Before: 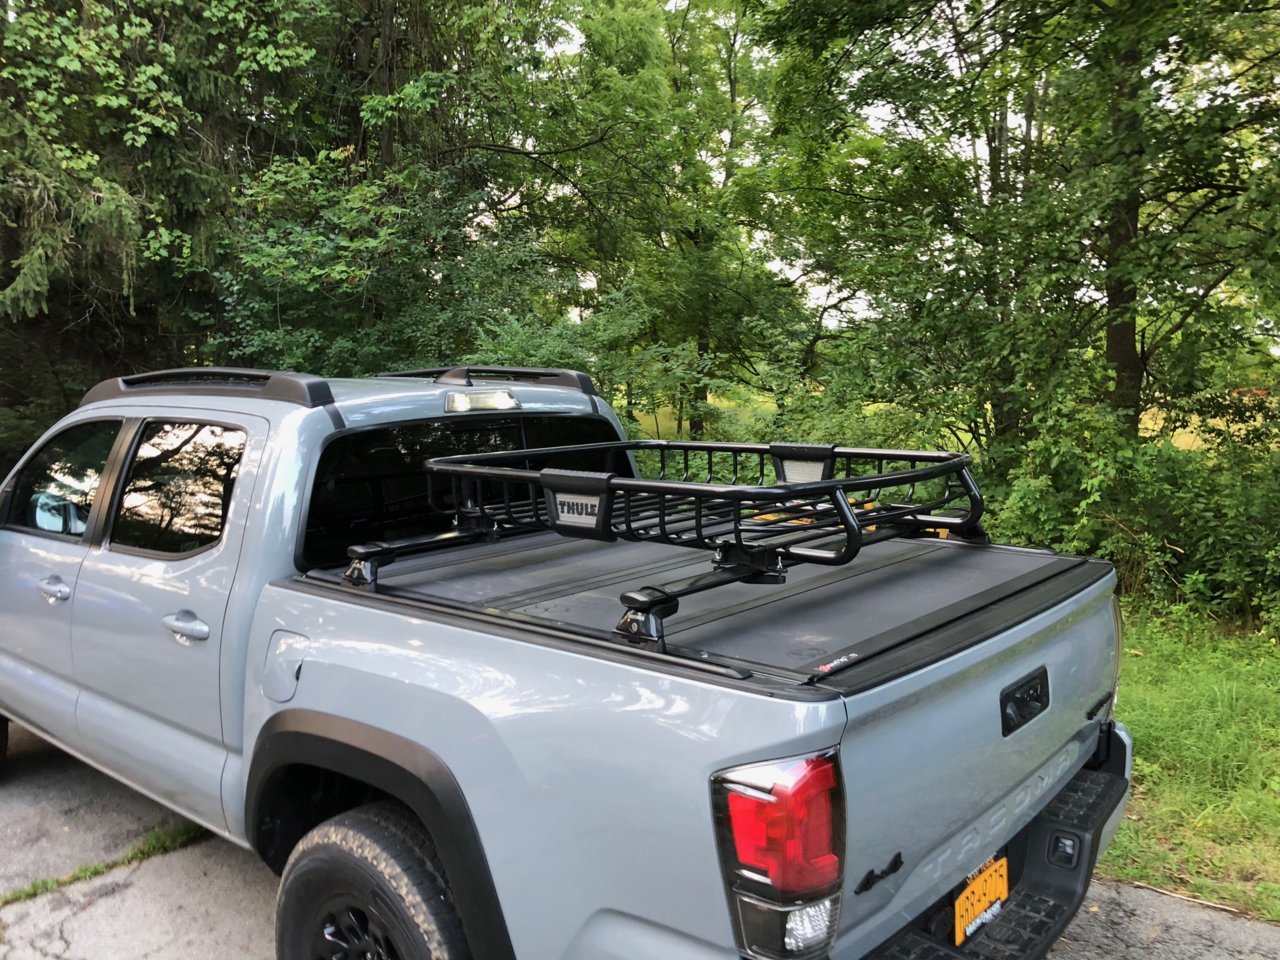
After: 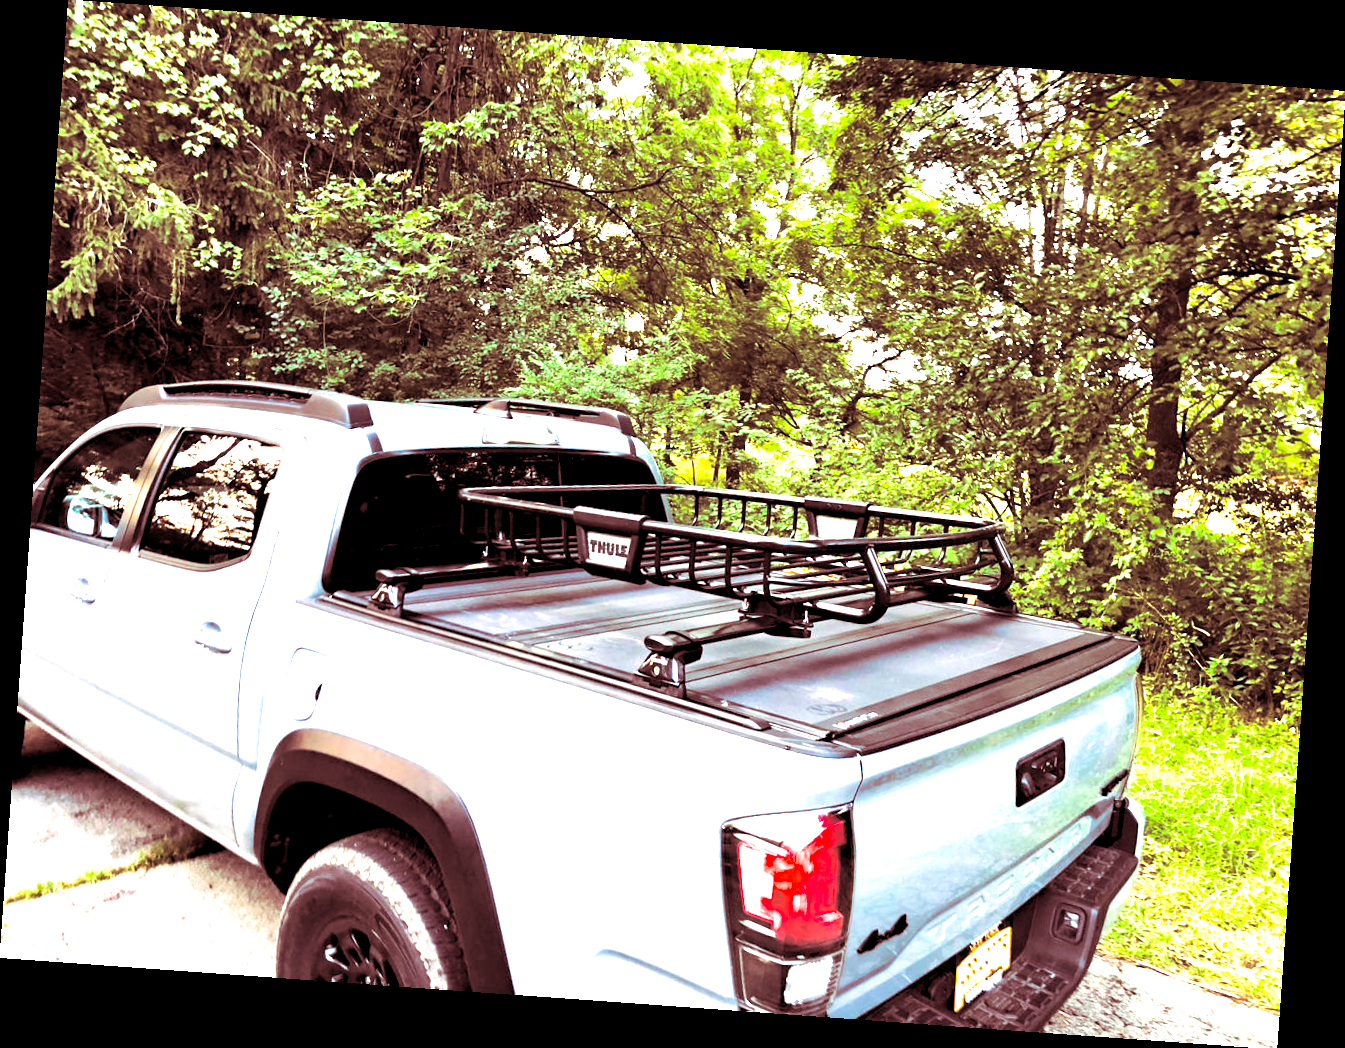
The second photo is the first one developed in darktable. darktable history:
tone equalizer: on, module defaults
levels: levels [0.055, 0.477, 0.9]
rotate and perspective: rotation 4.1°, automatic cropping off
shadows and highlights: shadows 4.1, highlights -17.6, soften with gaussian
split-toning: highlights › saturation 0, balance -61.83
haze removal: compatibility mode true, adaptive false
exposure: black level correction 0, exposure 1.675 EV, compensate exposure bias true, compensate highlight preservation false
color balance rgb: perceptual saturation grading › global saturation 20%, global vibrance 20%
